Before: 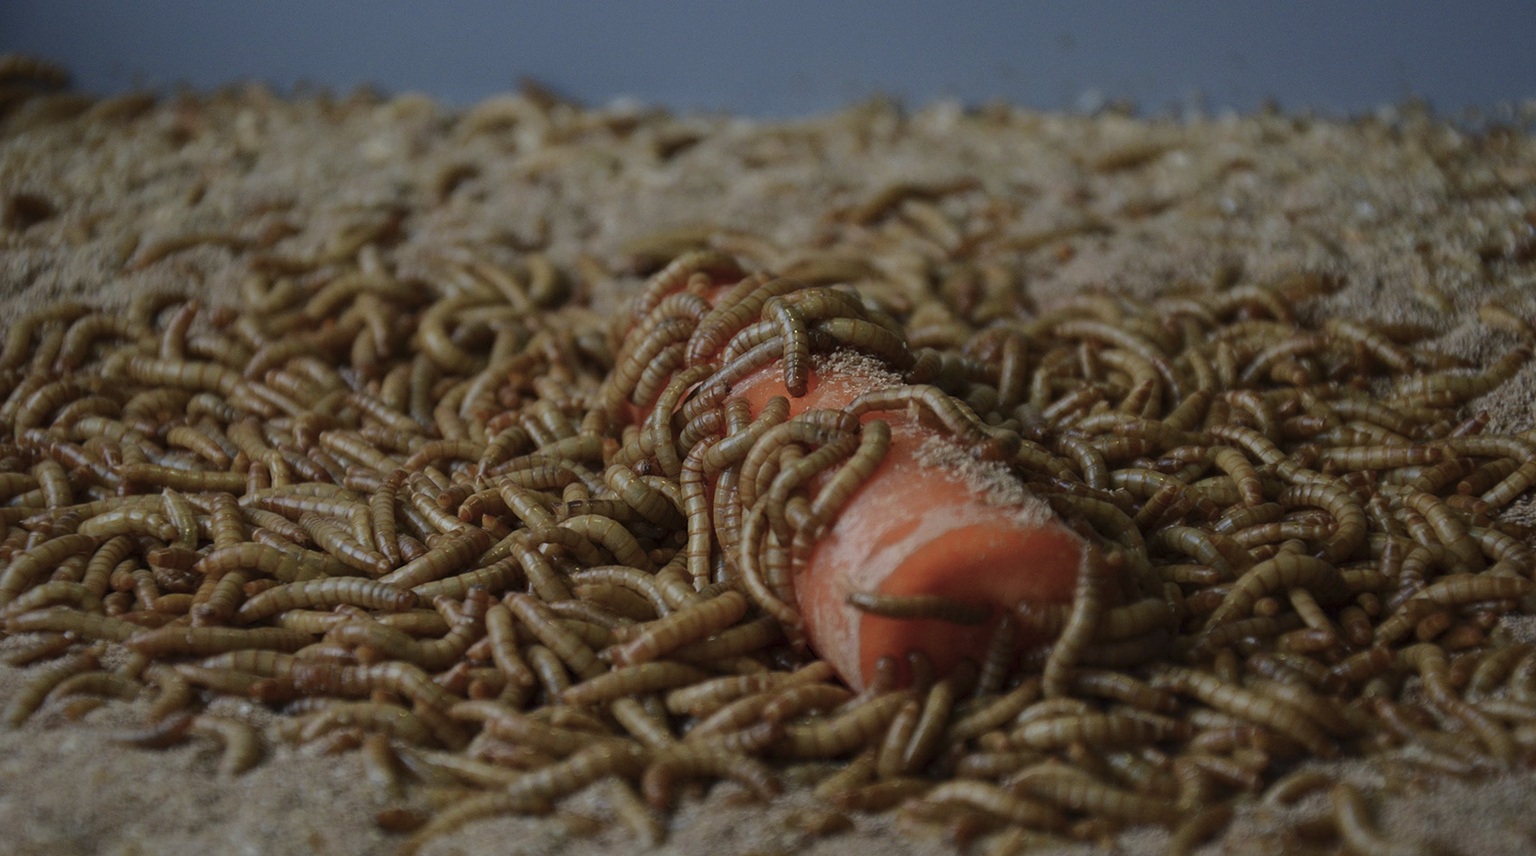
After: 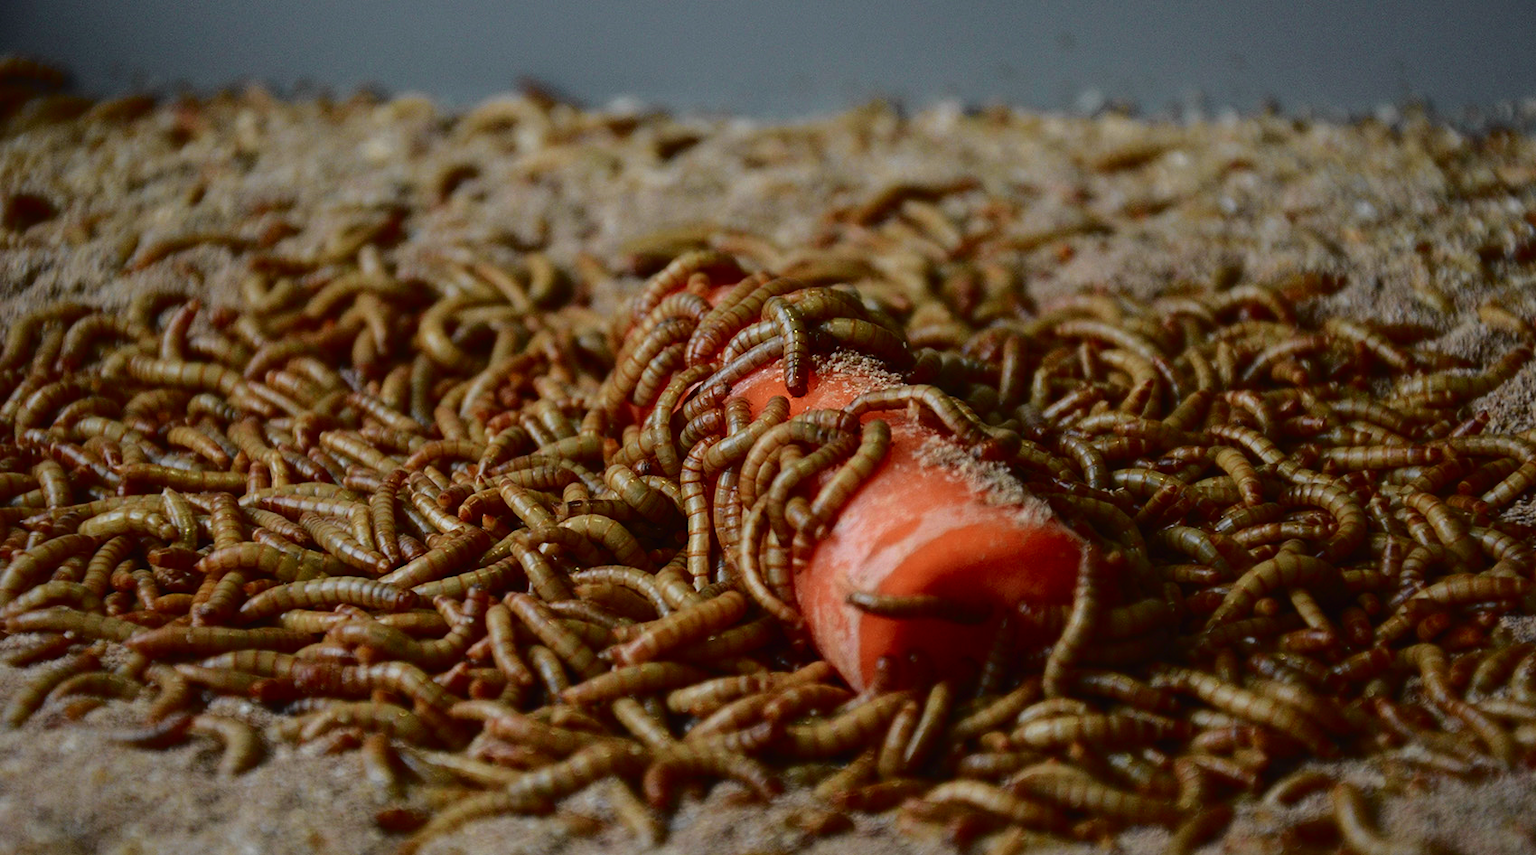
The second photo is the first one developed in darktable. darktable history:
tone curve: curves: ch0 [(0, 0.014) (0.17, 0.099) (0.398, 0.423) (0.725, 0.828) (0.872, 0.918) (1, 0.981)]; ch1 [(0, 0) (0.402, 0.36) (0.489, 0.491) (0.5, 0.503) (0.515, 0.52) (0.545, 0.572) (0.615, 0.662) (0.701, 0.725) (1, 1)]; ch2 [(0, 0) (0.42, 0.458) (0.485, 0.499) (0.503, 0.503) (0.531, 0.542) (0.561, 0.594) (0.644, 0.694) (0.717, 0.753) (1, 0.991)], color space Lab, independent channels
